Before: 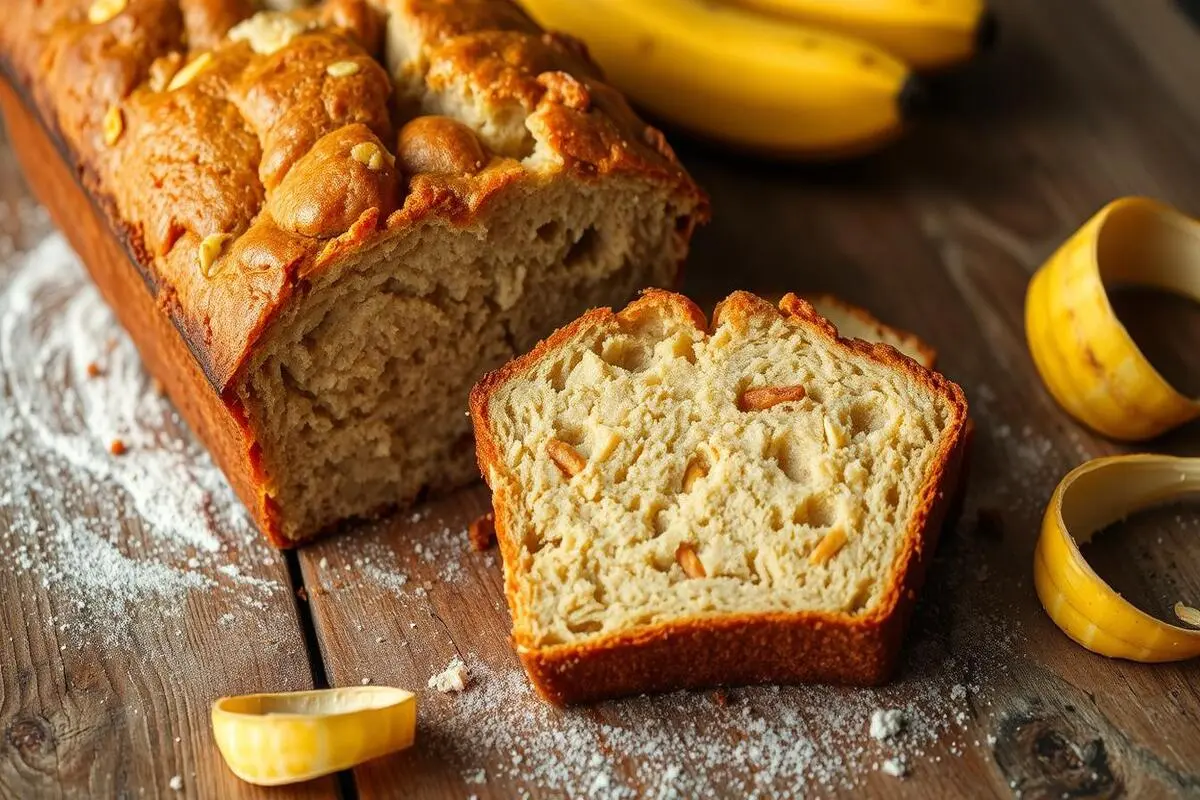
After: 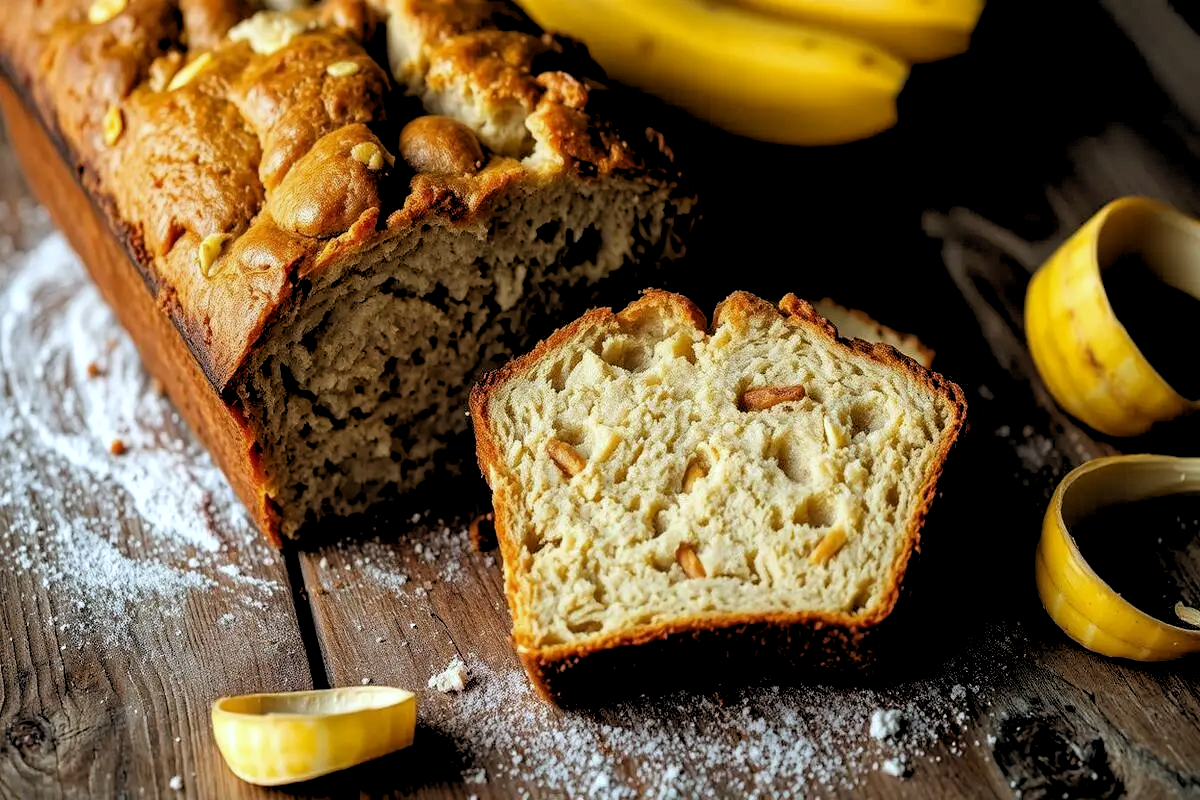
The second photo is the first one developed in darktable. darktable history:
white balance: red 0.931, blue 1.11
rgb levels: levels [[0.034, 0.472, 0.904], [0, 0.5, 1], [0, 0.5, 1]]
color calibration: x 0.342, y 0.356, temperature 5122 K
